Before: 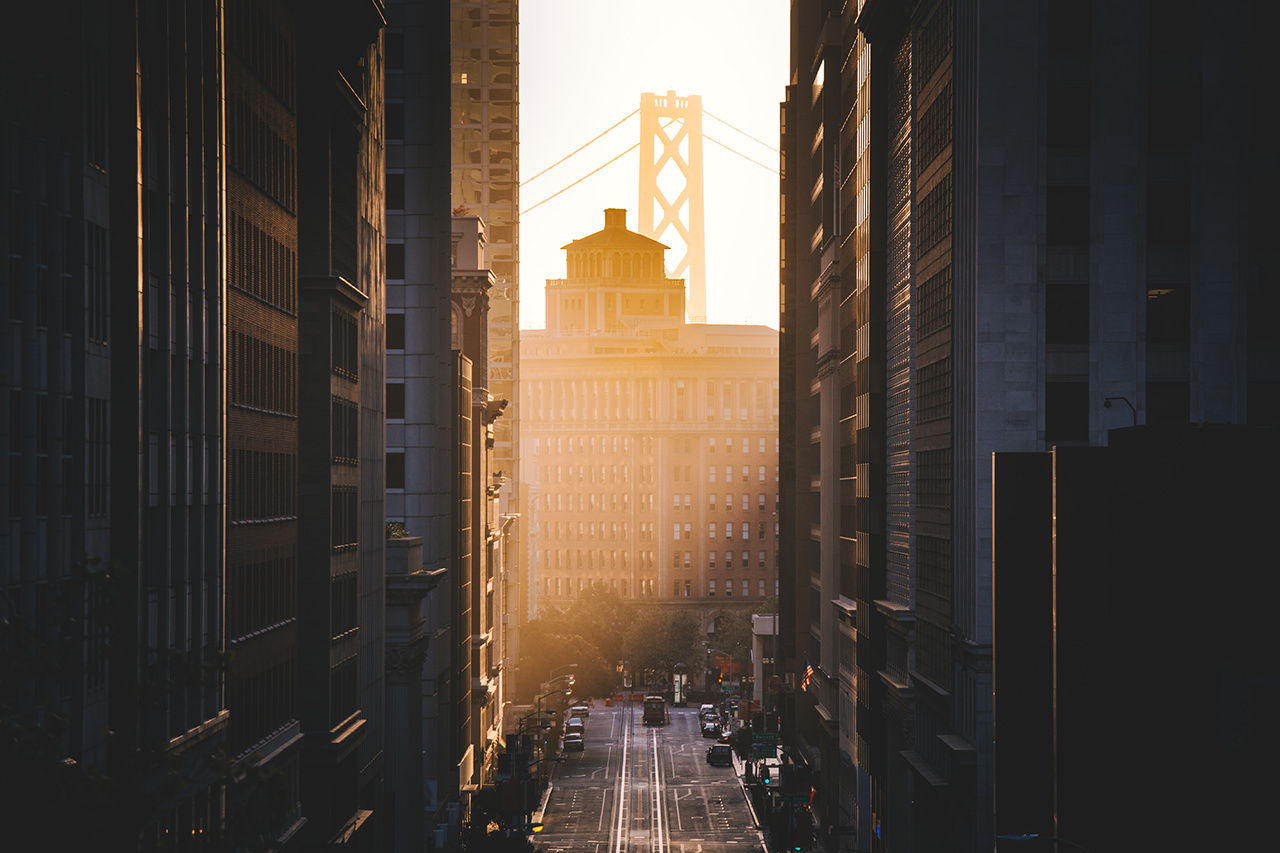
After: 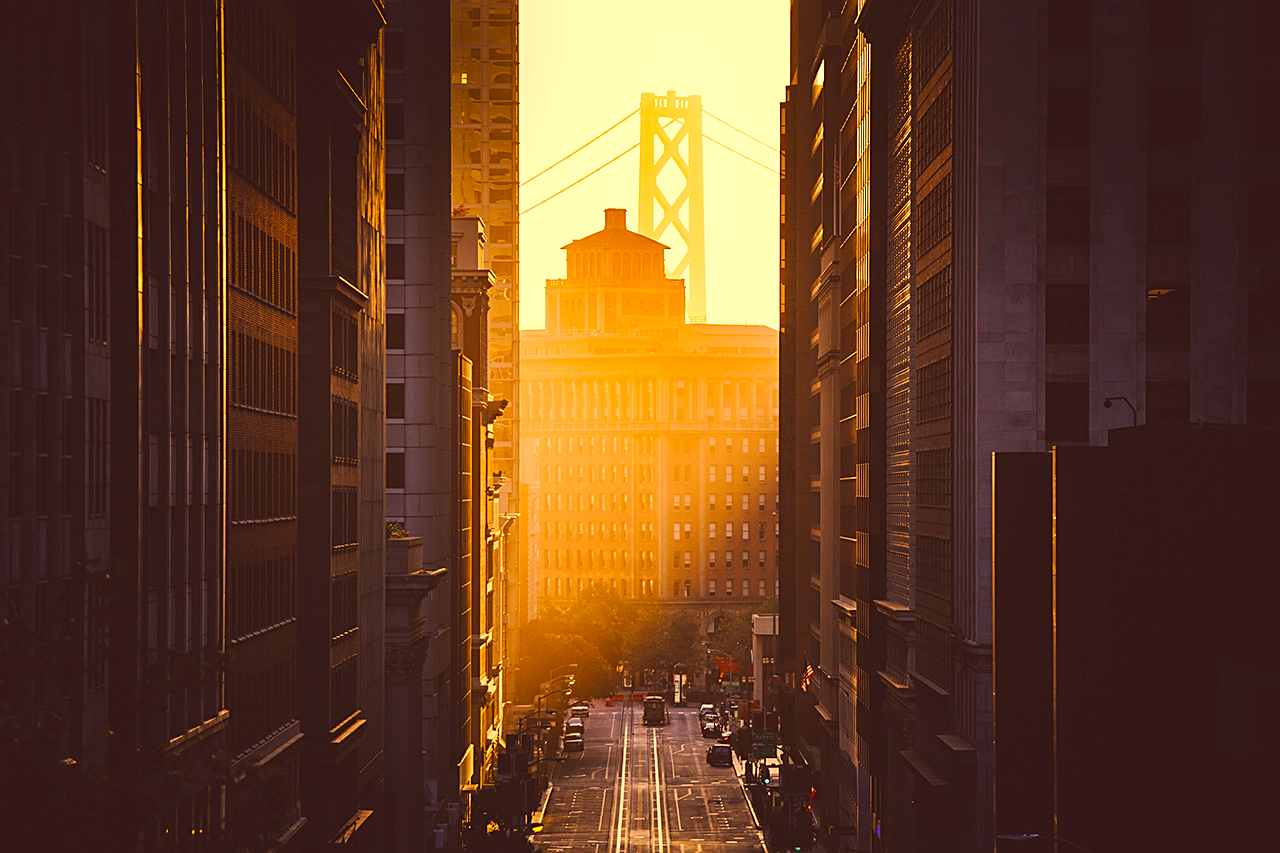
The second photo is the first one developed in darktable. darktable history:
exposure: exposure 0.207 EV, compensate highlight preservation false
sharpen: on, module defaults
color balance: output saturation 120%
color correction: highlights a* 10.12, highlights b* 39.04, shadows a* 14.62, shadows b* 3.37
